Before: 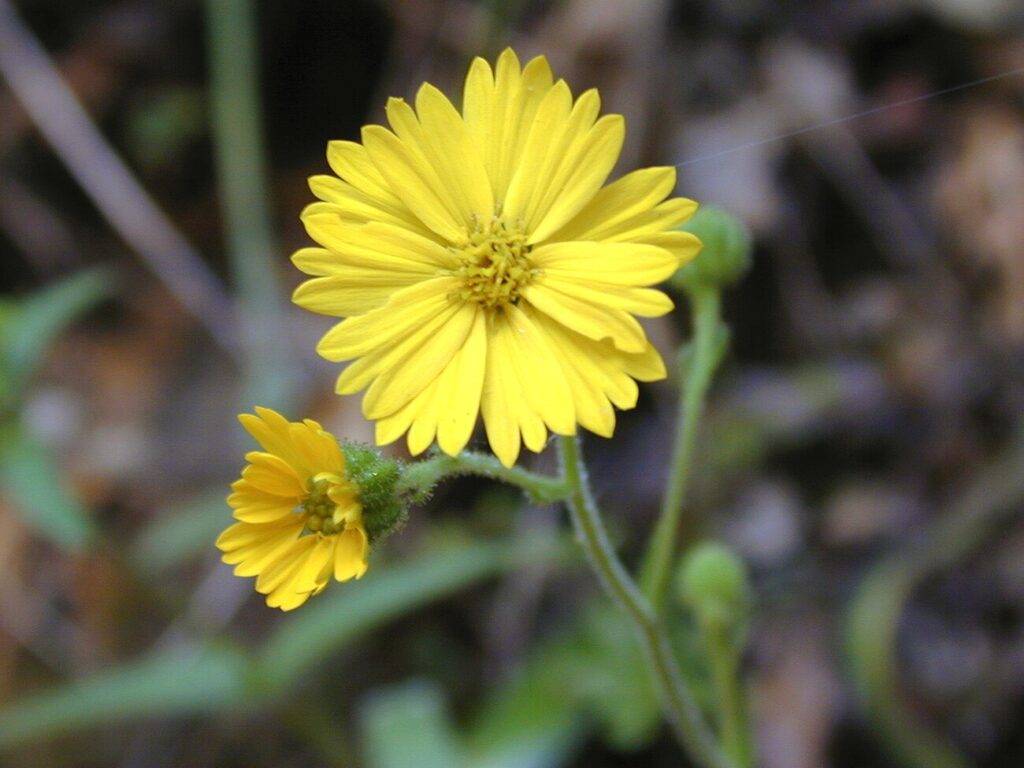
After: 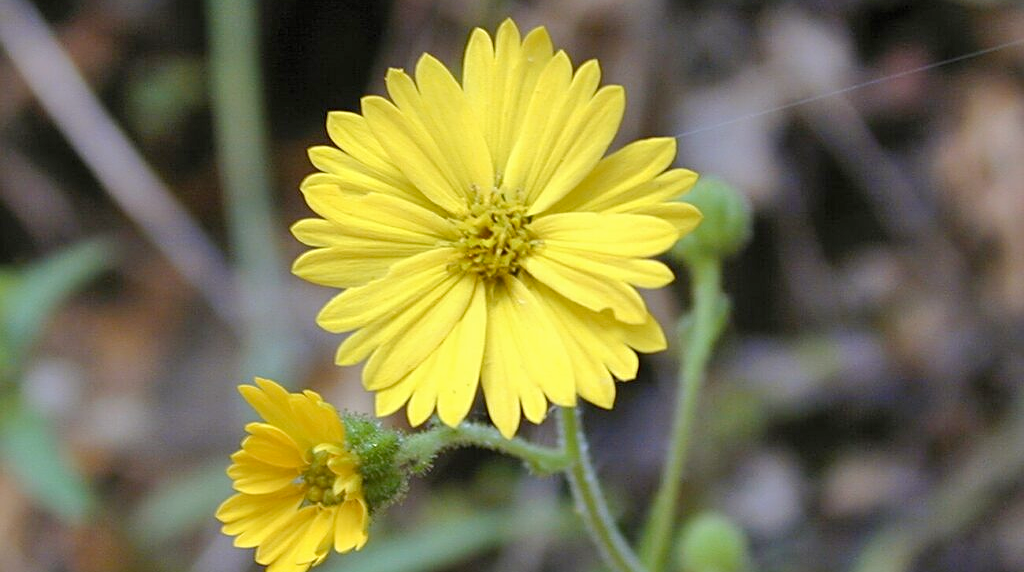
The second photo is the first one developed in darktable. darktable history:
tone equalizer: edges refinement/feathering 500, mask exposure compensation -1.57 EV, preserve details no
shadows and highlights: radius 119.35, shadows 42.29, highlights -61.58, soften with gaussian
crop: top 3.866%, bottom 21.621%
sharpen: on, module defaults
